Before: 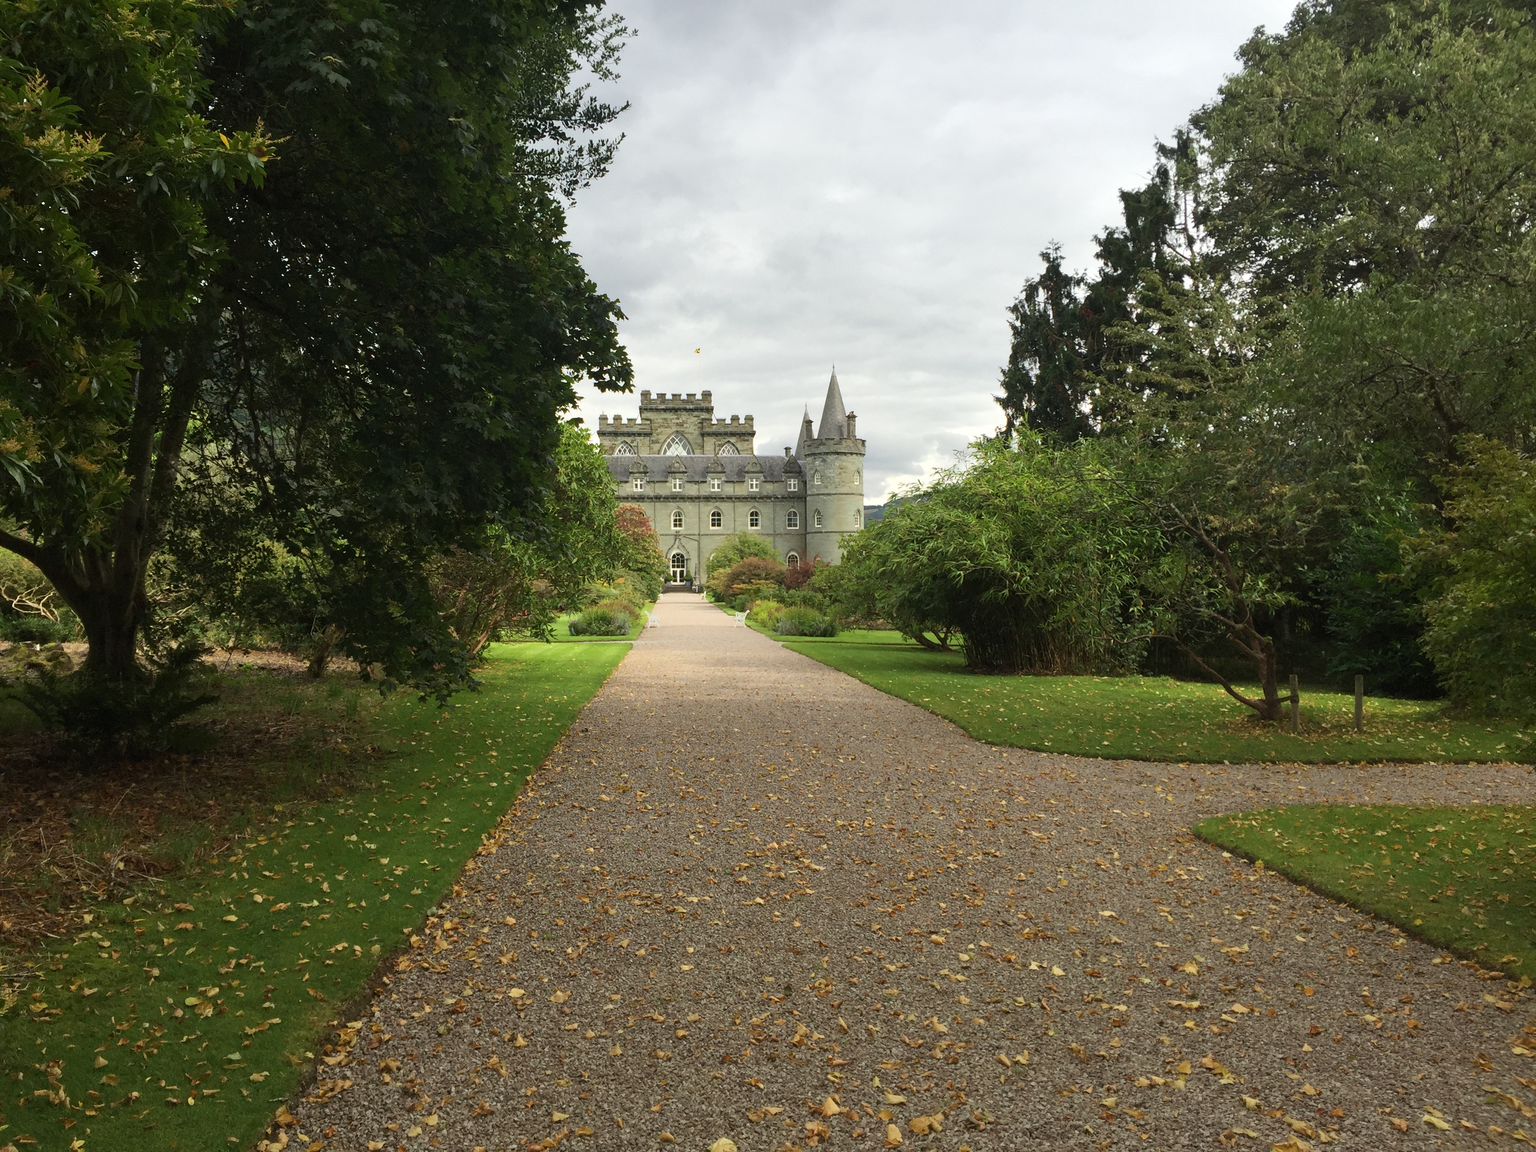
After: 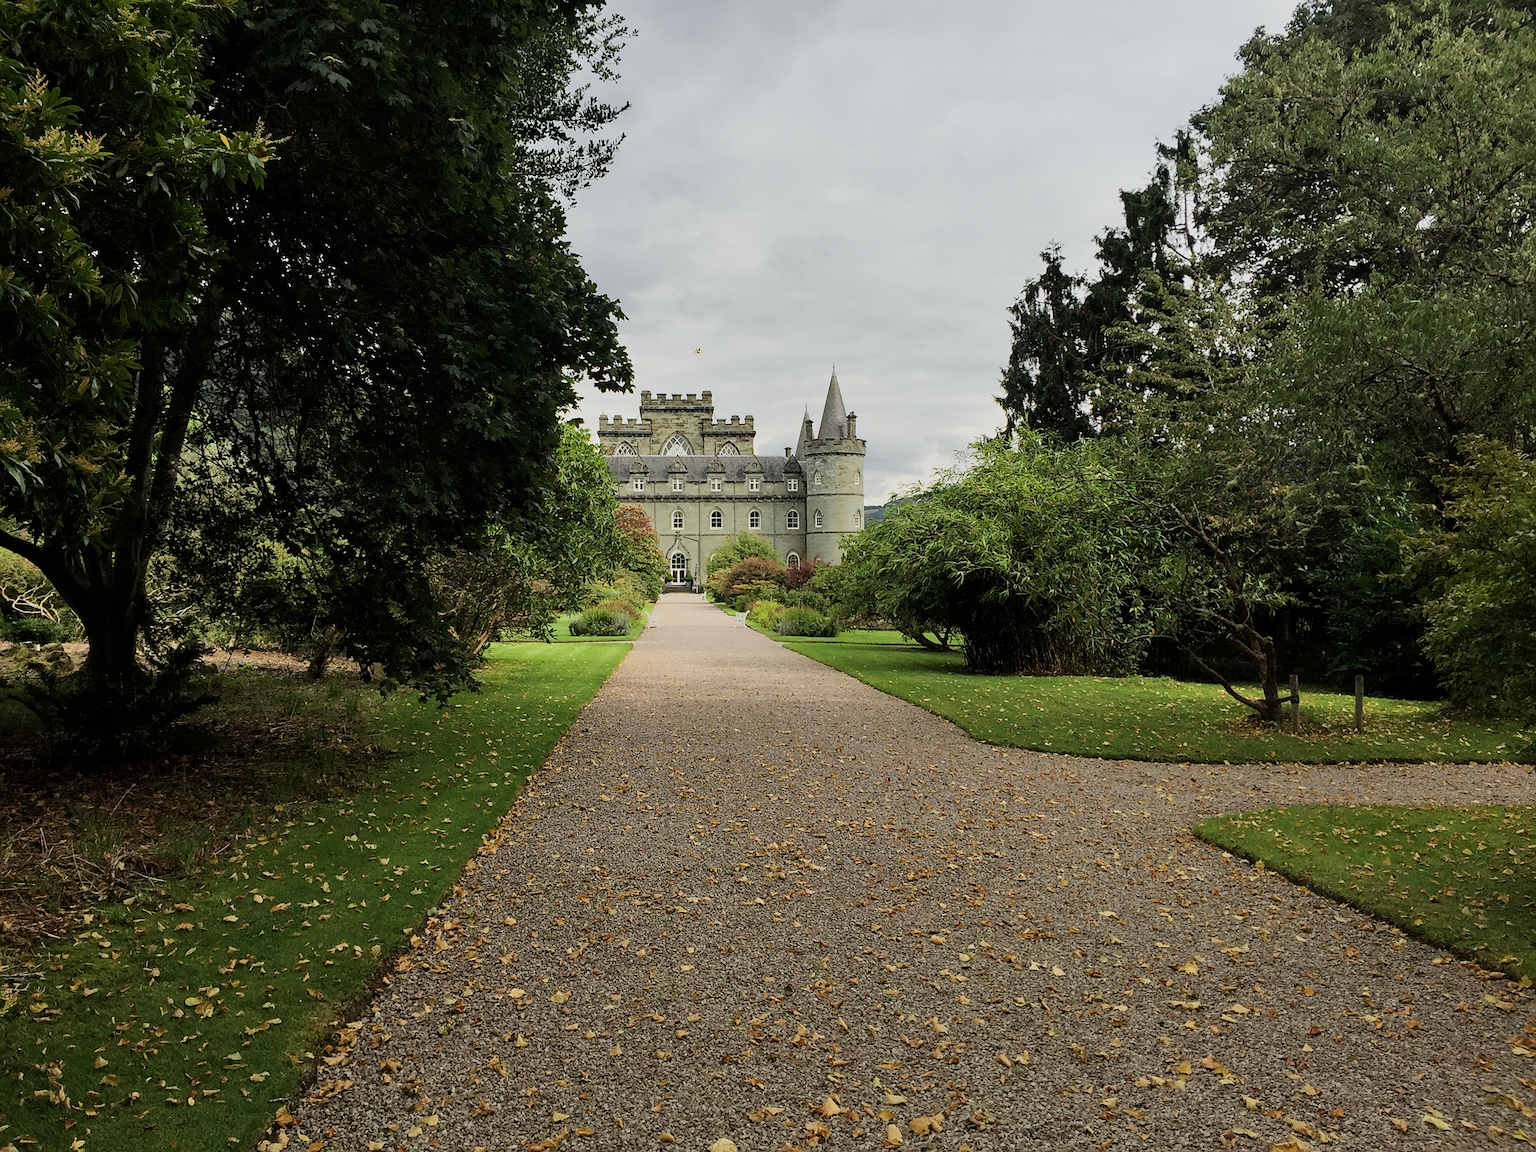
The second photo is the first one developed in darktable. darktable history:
filmic rgb: black relative exposure -7.65 EV, white relative exposure 4.56 EV, hardness 3.61, contrast 1.05
contrast equalizer: octaves 7, y [[0.6 ×6], [0.55 ×6], [0 ×6], [0 ×6], [0 ×6]], mix 0.3
sharpen: on, module defaults
